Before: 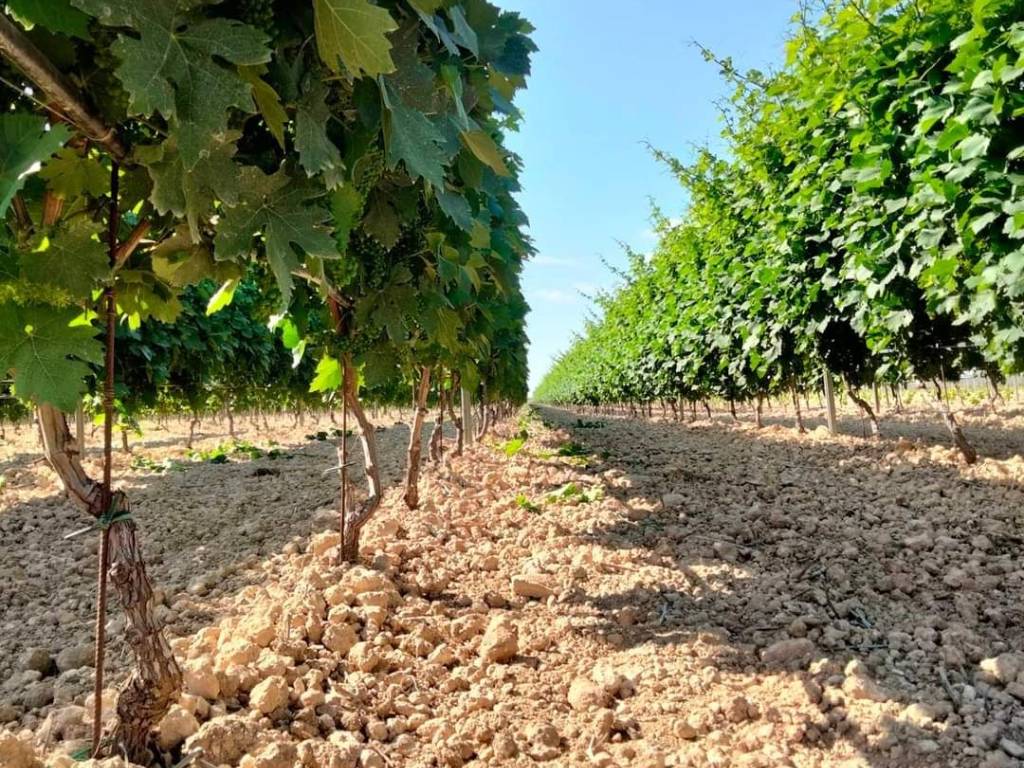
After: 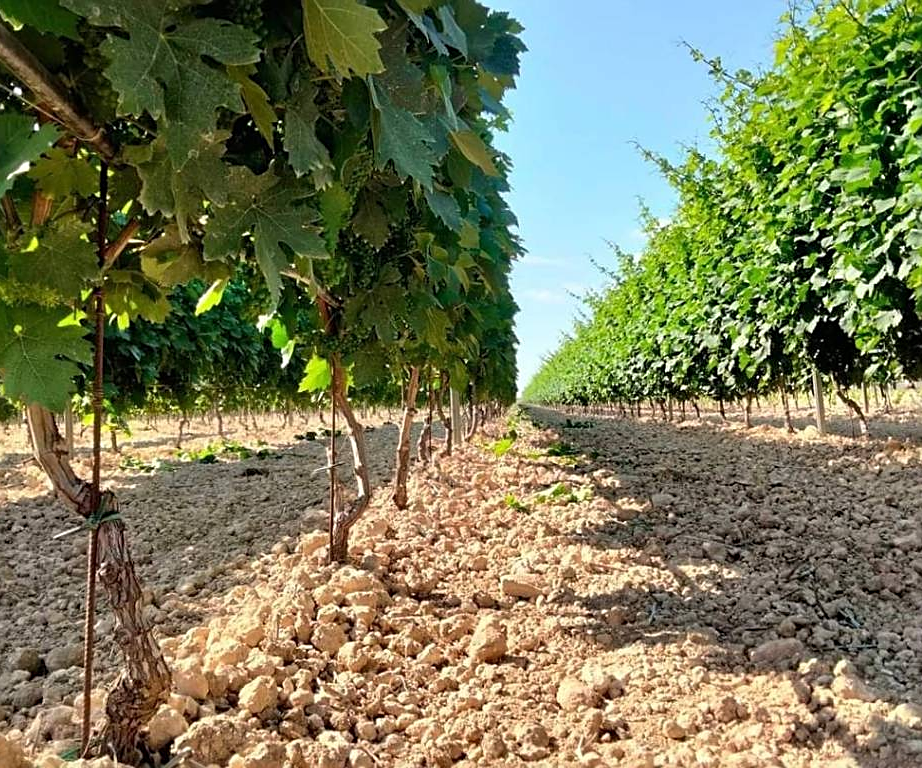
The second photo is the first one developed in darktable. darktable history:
sharpen: on, module defaults
crop and rotate: left 1.088%, right 8.807%
